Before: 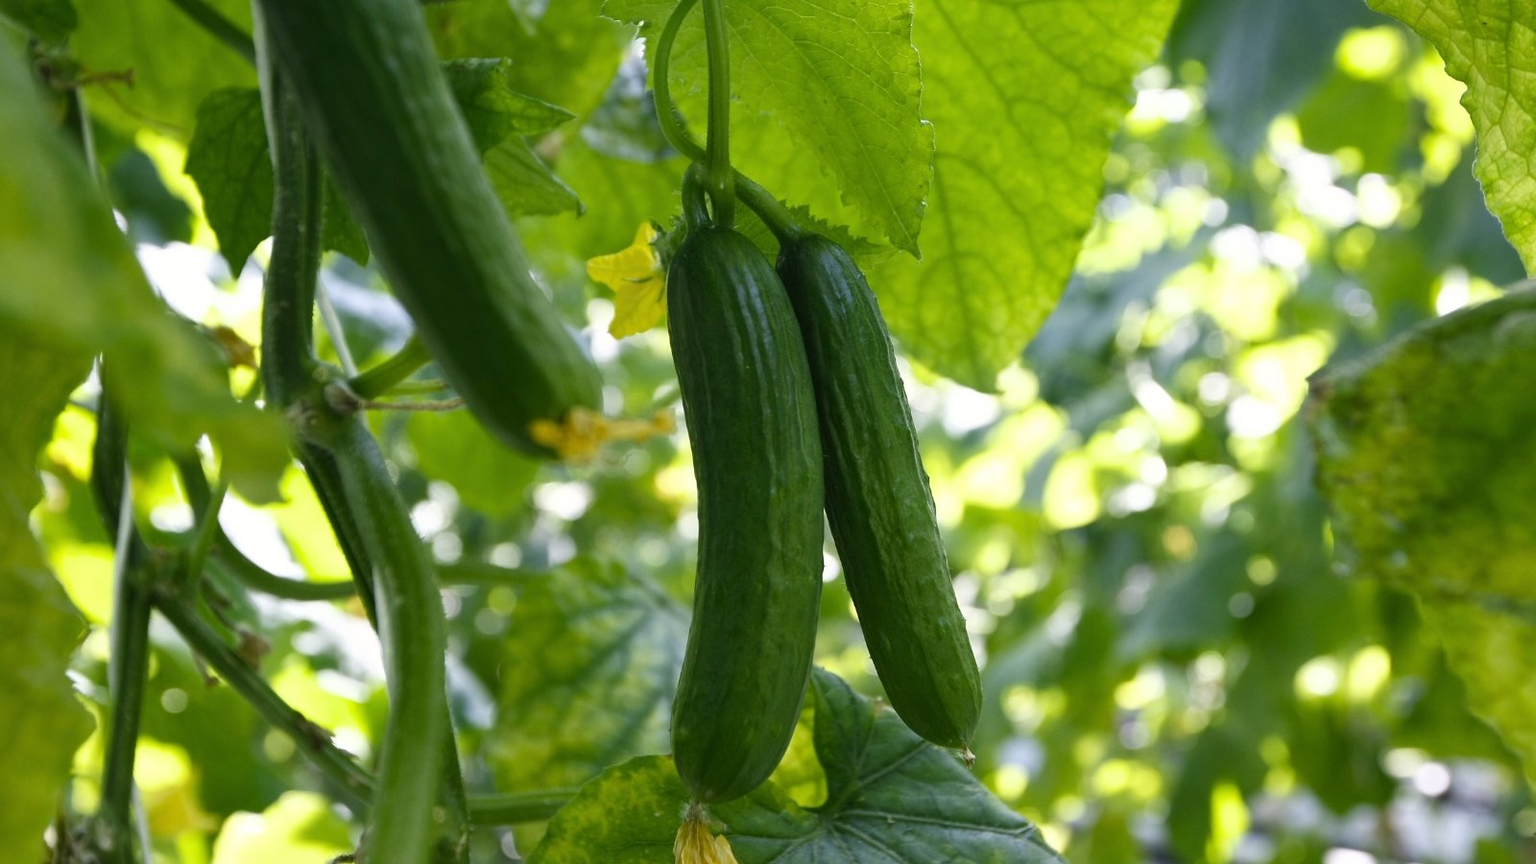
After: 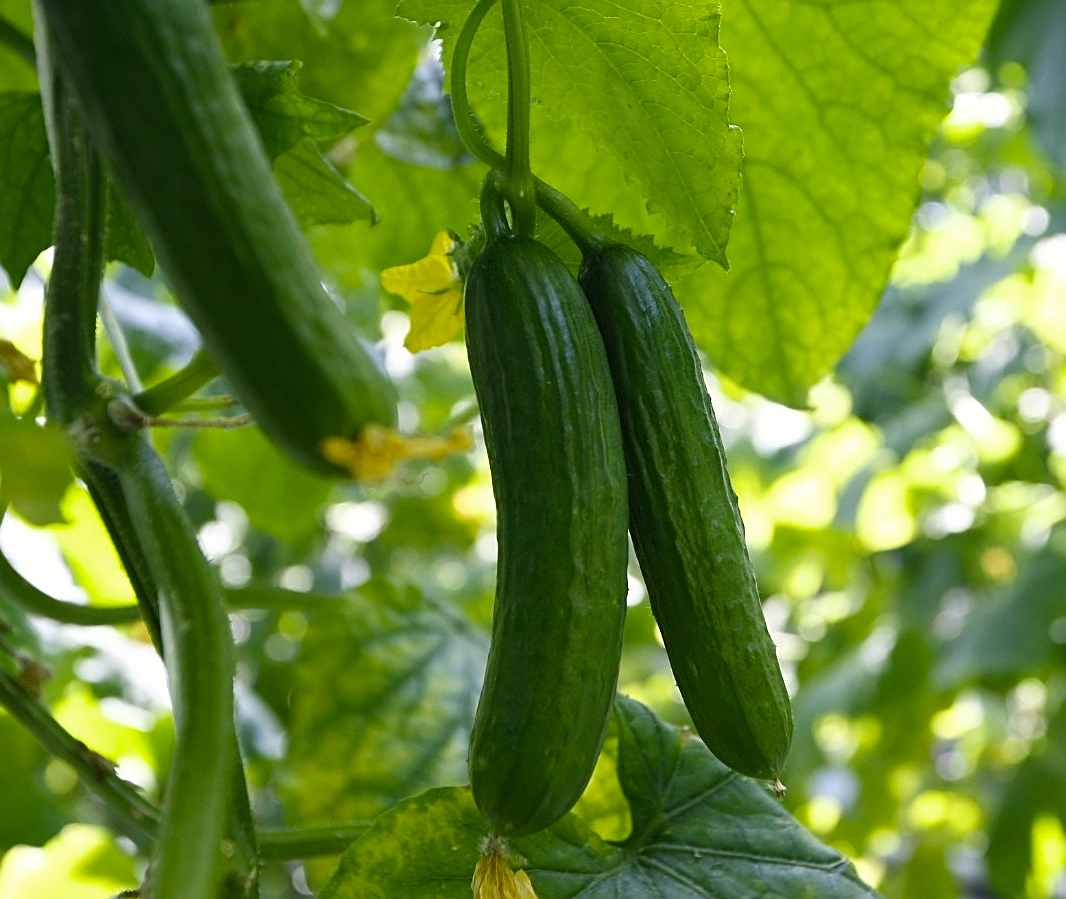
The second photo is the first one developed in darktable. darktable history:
color balance rgb: linear chroma grading › global chroma -14.614%, perceptual saturation grading › global saturation 30.481%
crop and rotate: left 14.389%, right 18.938%
sharpen: on, module defaults
